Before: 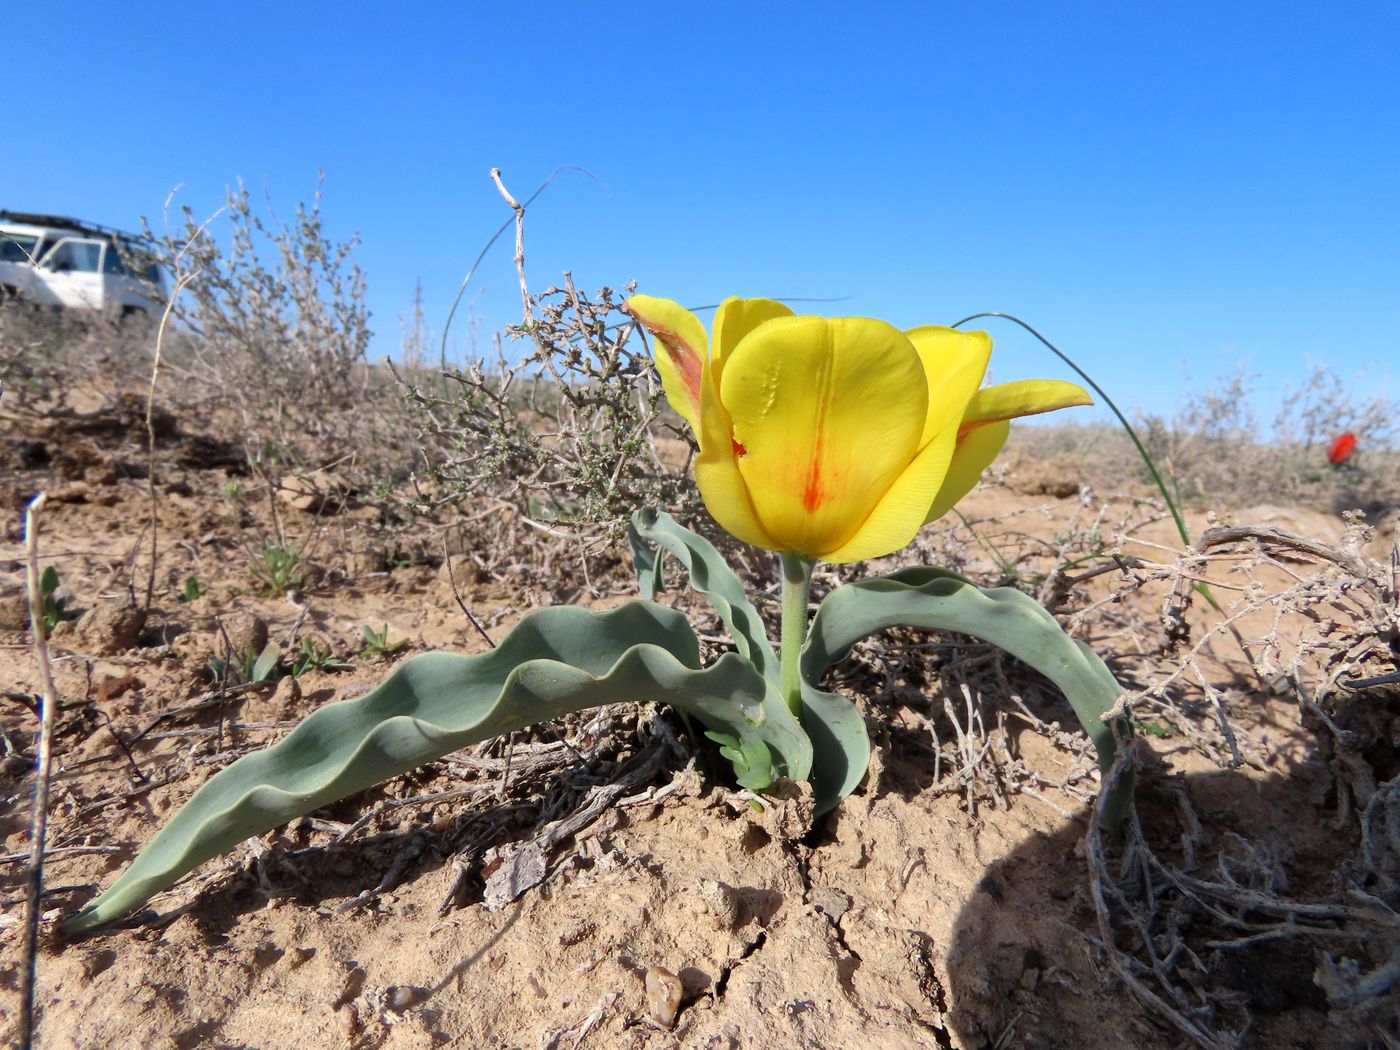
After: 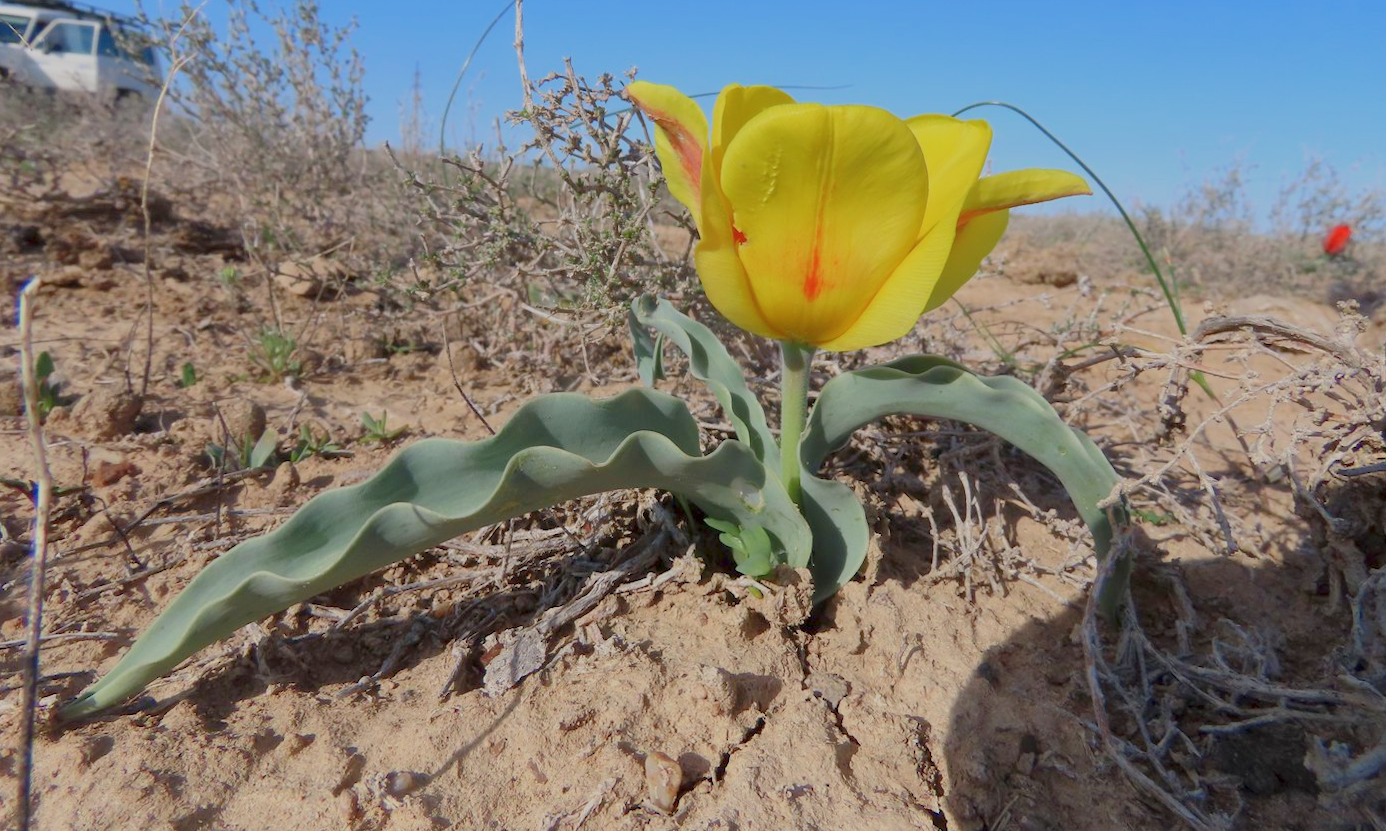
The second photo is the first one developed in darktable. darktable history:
crop and rotate: top 19.998%
rotate and perspective: rotation 0.174°, lens shift (vertical) 0.013, lens shift (horizontal) 0.019, shear 0.001, automatic cropping original format, crop left 0.007, crop right 0.991, crop top 0.016, crop bottom 0.997
color balance rgb: contrast -30%
